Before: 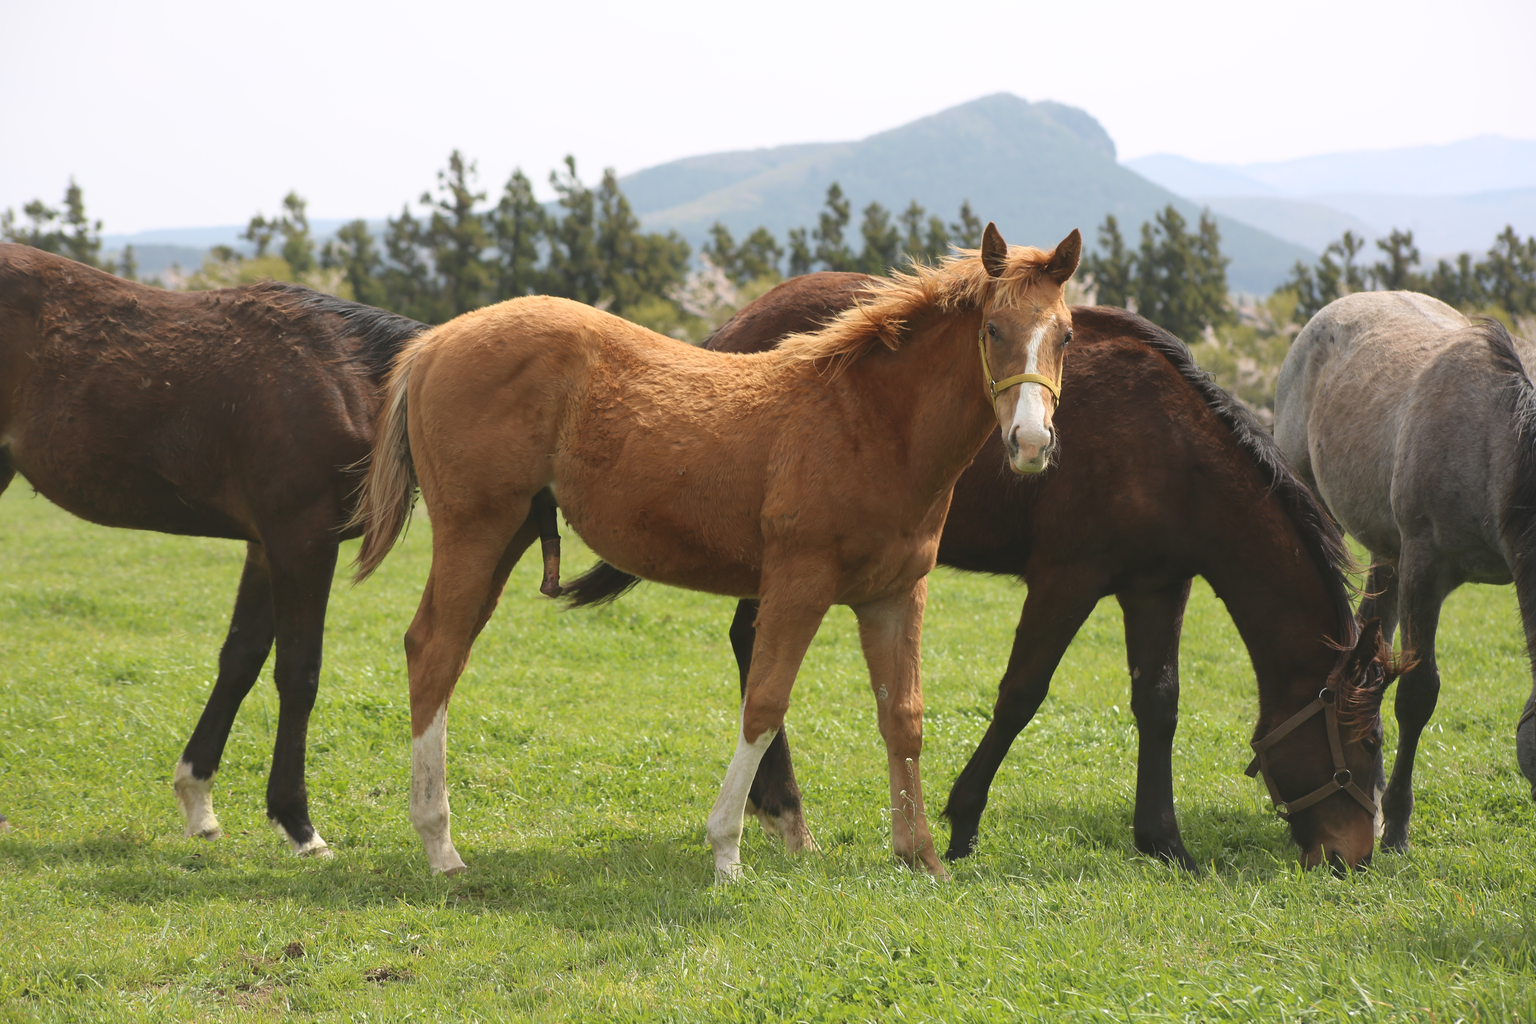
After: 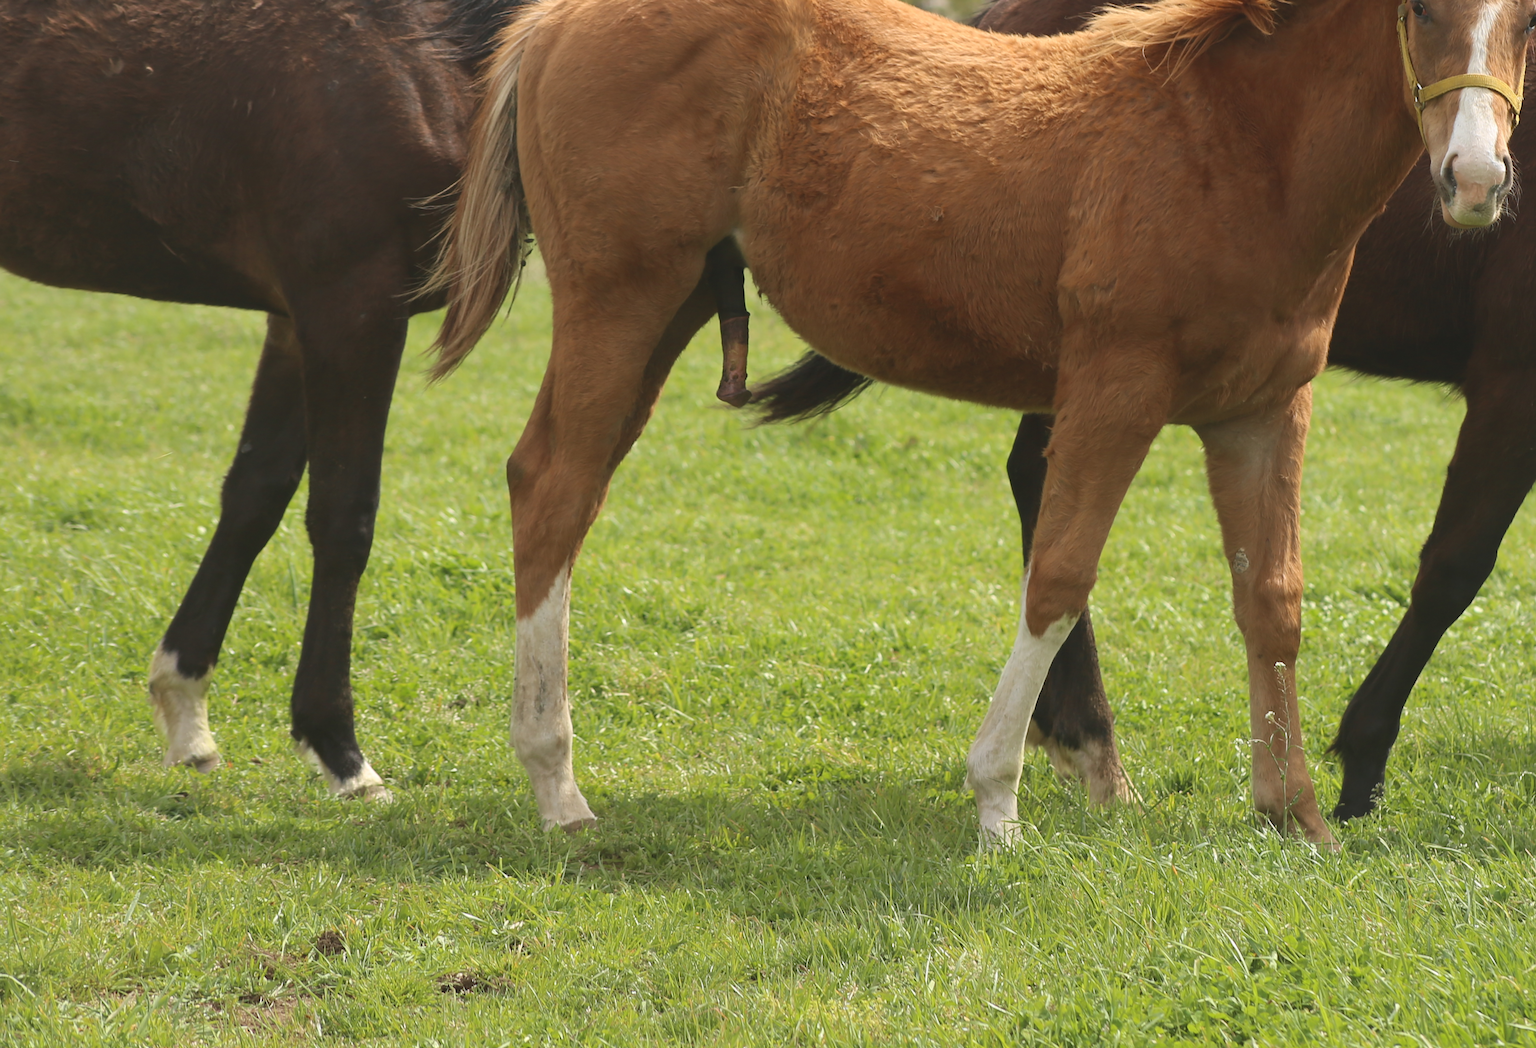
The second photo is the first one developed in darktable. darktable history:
crop and rotate: angle -0.908°, left 3.704%, top 31.815%, right 29.728%
